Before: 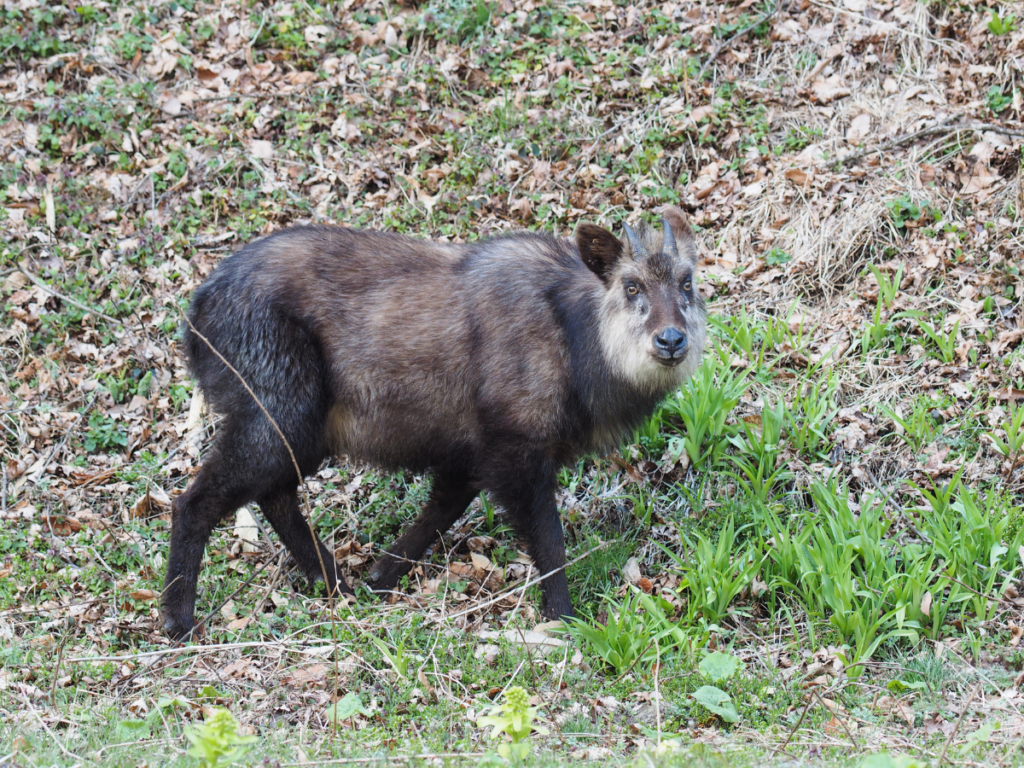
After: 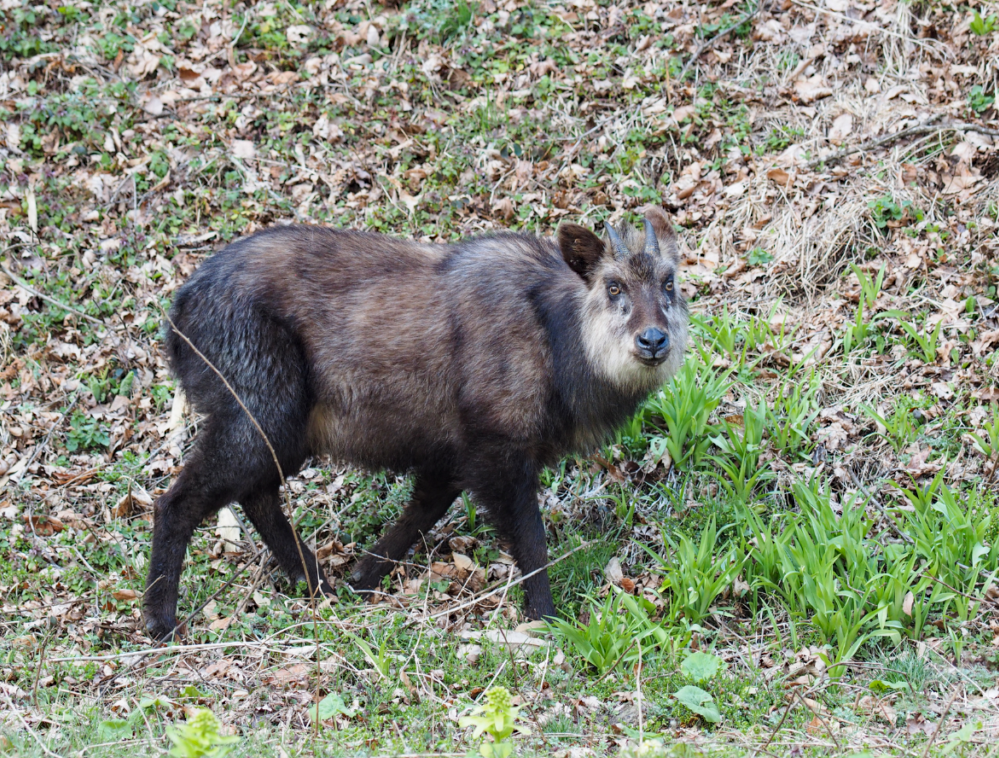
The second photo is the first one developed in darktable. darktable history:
crop and rotate: left 1.774%, right 0.633%, bottom 1.28%
haze removal: compatibility mode true, adaptive false
